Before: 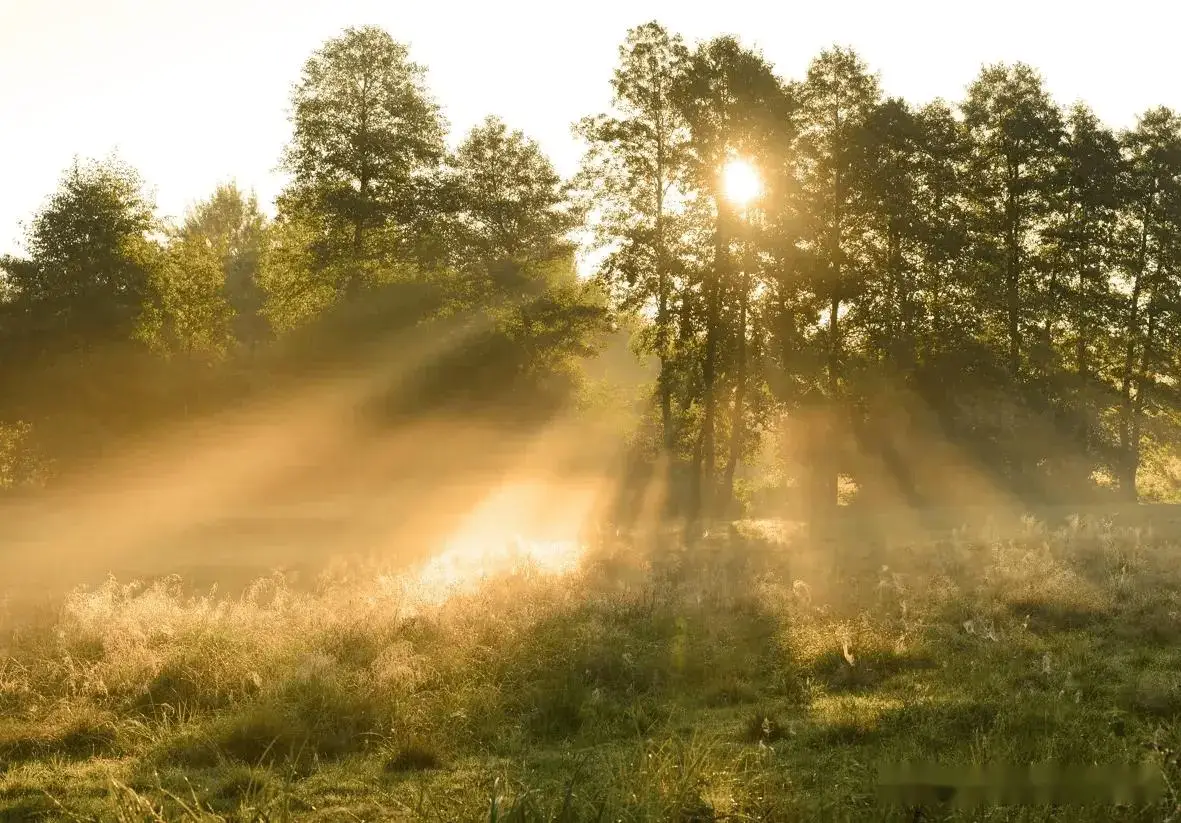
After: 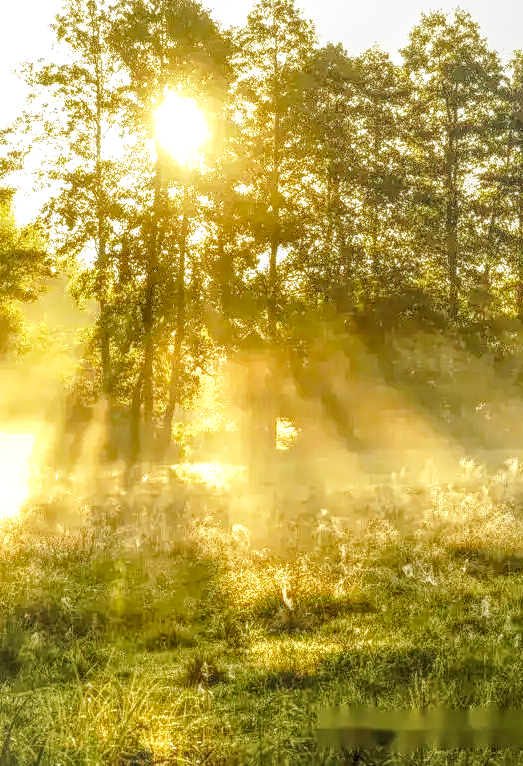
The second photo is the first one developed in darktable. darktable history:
base curve: curves: ch0 [(0, 0) (0.028, 0.03) (0.121, 0.232) (0.46, 0.748) (0.859, 0.968) (1, 1)], preserve colors none
shadows and highlights: on, module defaults
tone equalizer: -8 EV -0.715 EV, -7 EV -0.672 EV, -6 EV -0.569 EV, -5 EV -0.423 EV, -3 EV 0.366 EV, -2 EV 0.6 EV, -1 EV 0.697 EV, +0 EV 0.749 EV
crop: left 47.572%, top 6.876%, right 8.11%
local contrast: highlights 5%, shadows 2%, detail 201%, midtone range 0.249
haze removal: compatibility mode true, adaptive false
